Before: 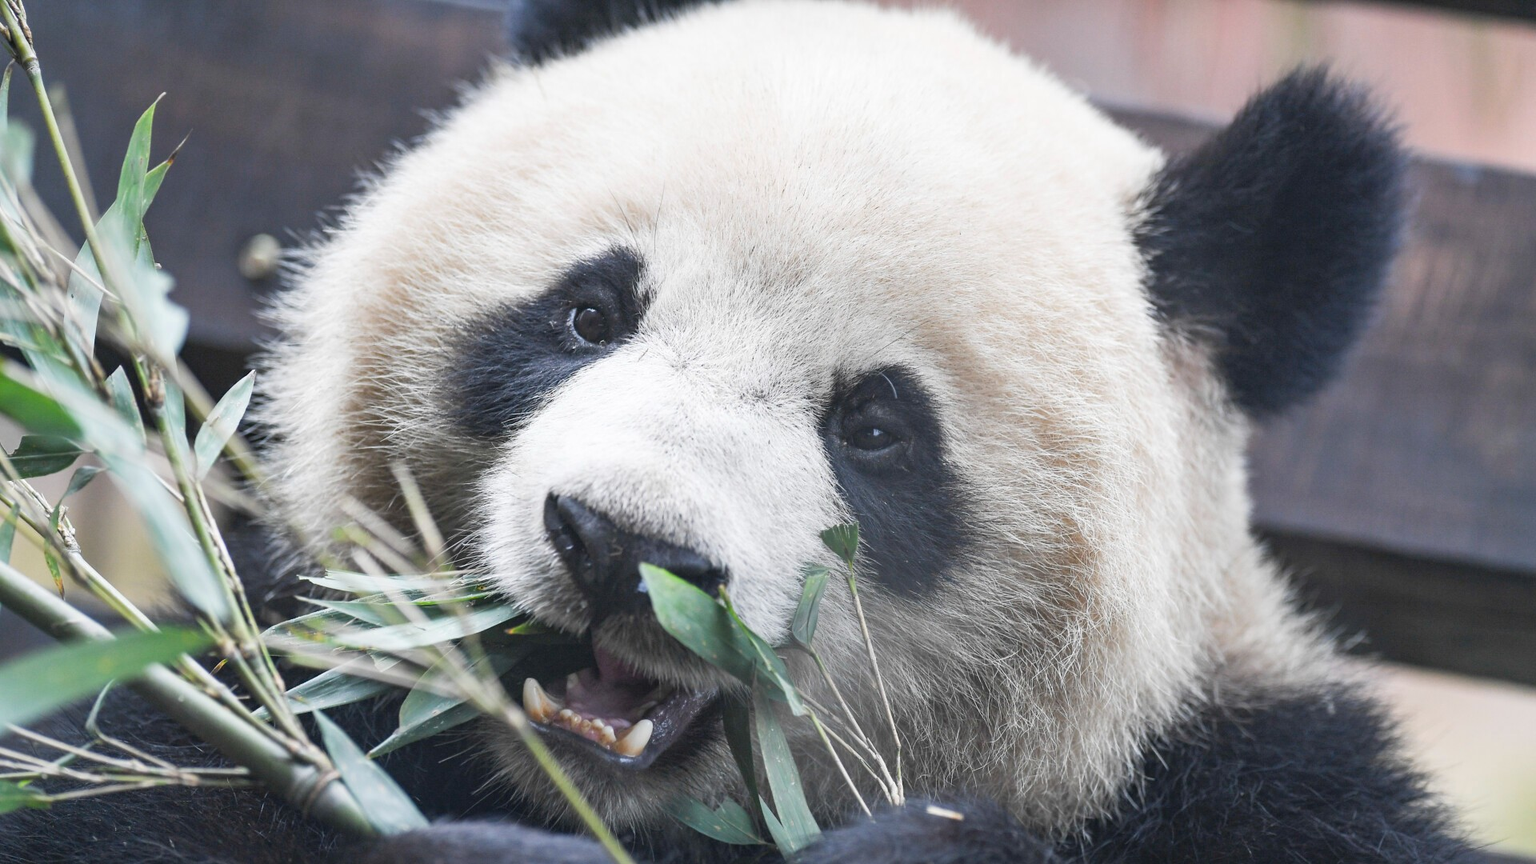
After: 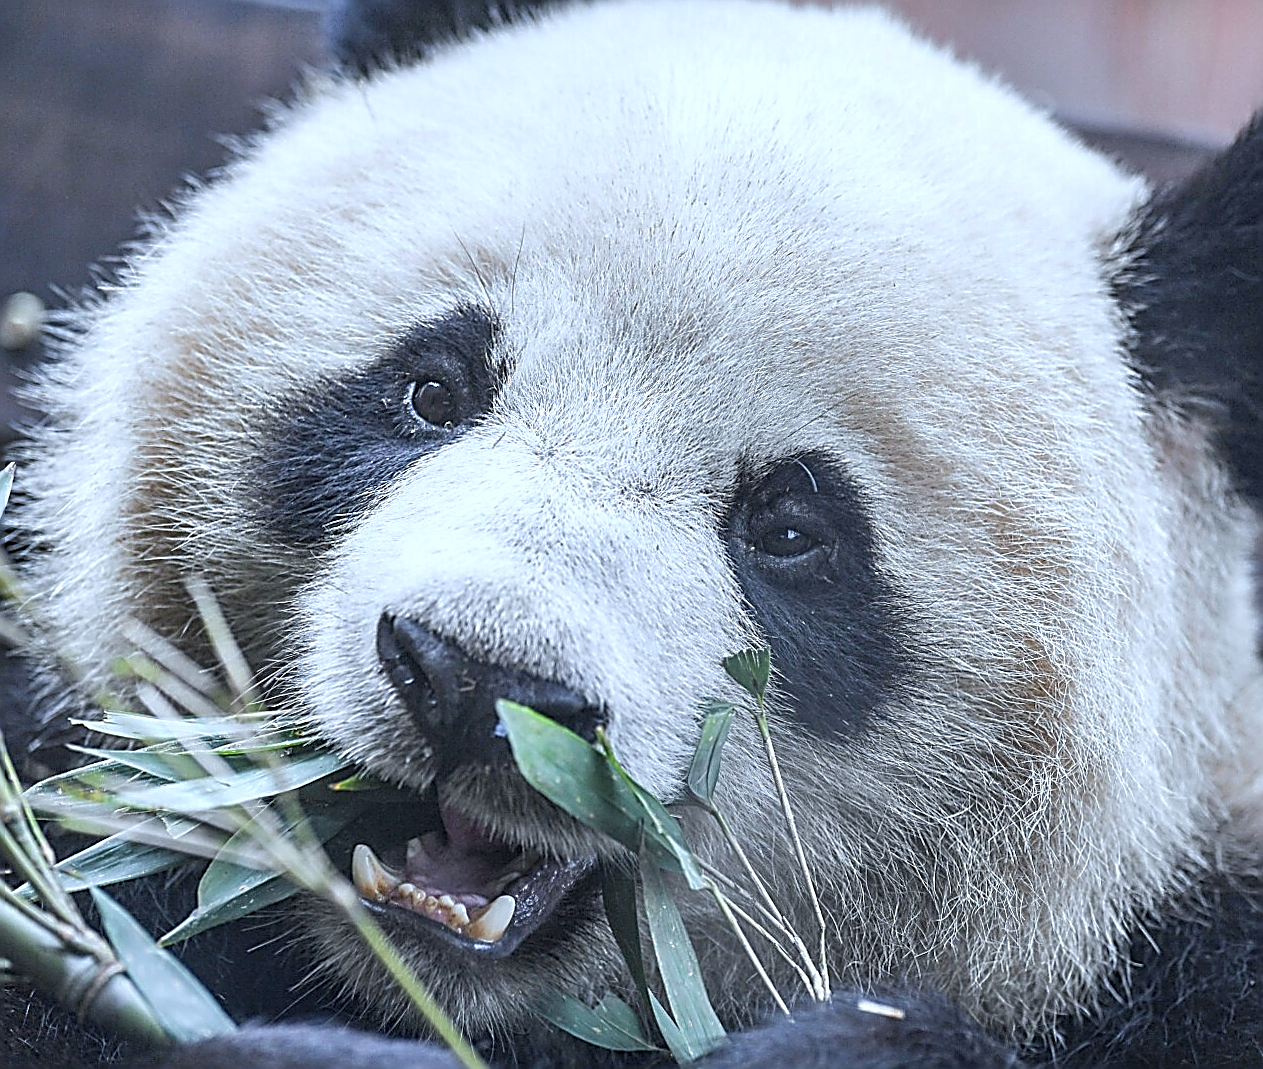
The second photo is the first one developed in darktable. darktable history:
crop: left 15.419%, right 17.914%
sharpen: amount 1.861
local contrast: detail 130%
white balance: red 0.924, blue 1.095
shadows and highlights: shadows 10, white point adjustment 1, highlights -40
rotate and perspective: rotation -0.45°, automatic cropping original format, crop left 0.008, crop right 0.992, crop top 0.012, crop bottom 0.988
